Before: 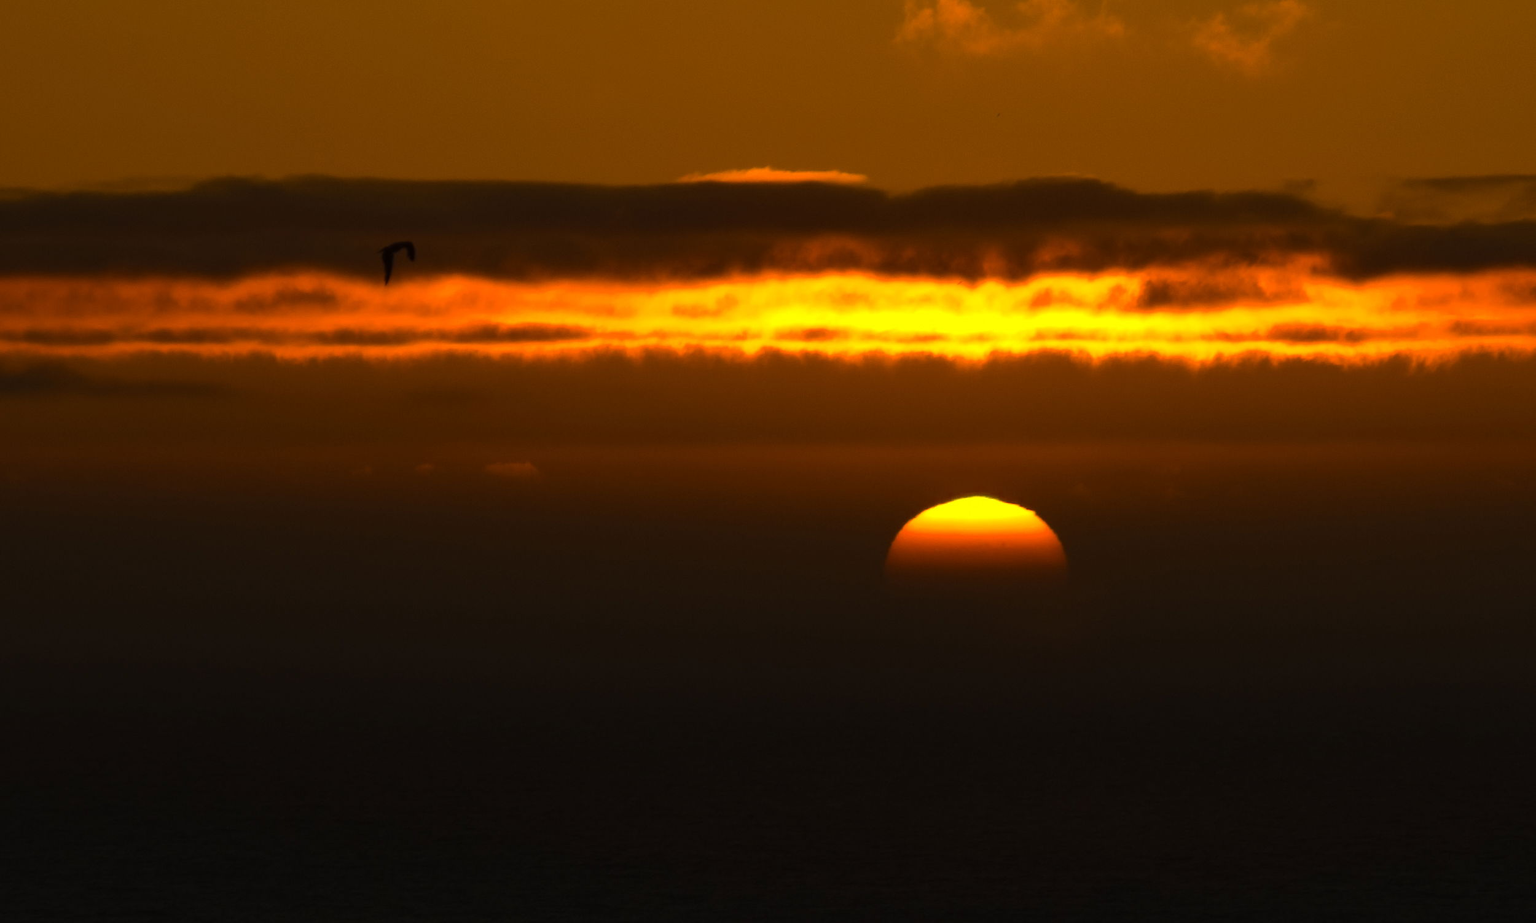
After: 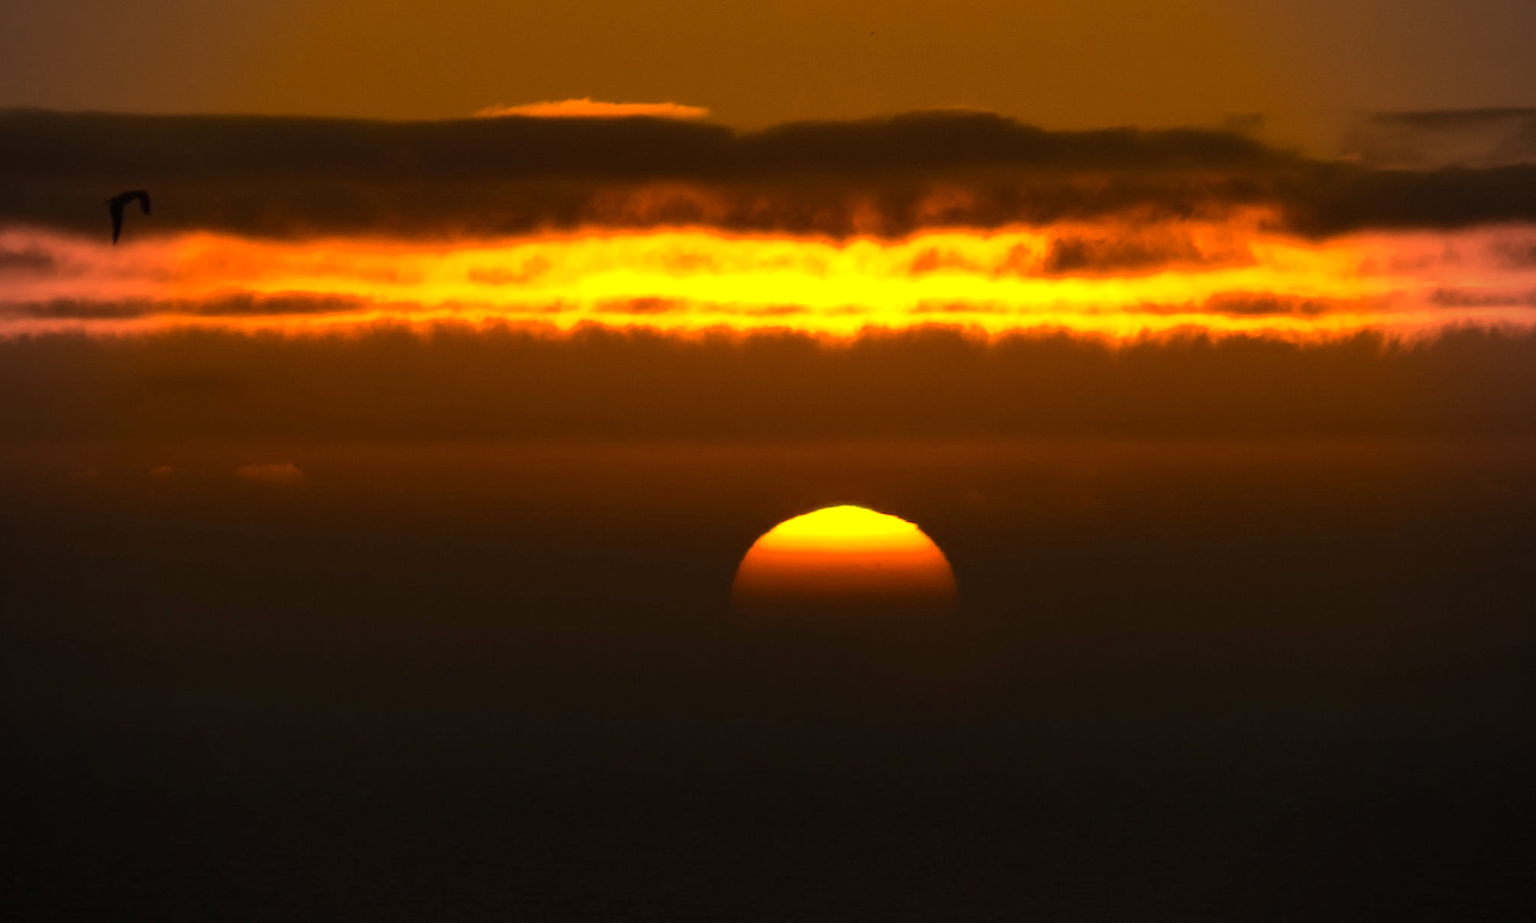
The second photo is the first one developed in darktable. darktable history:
vignetting: on, module defaults
exposure: exposure 0.2 EV, compensate highlight preservation false
crop: left 19.159%, top 9.58%, bottom 9.58%
